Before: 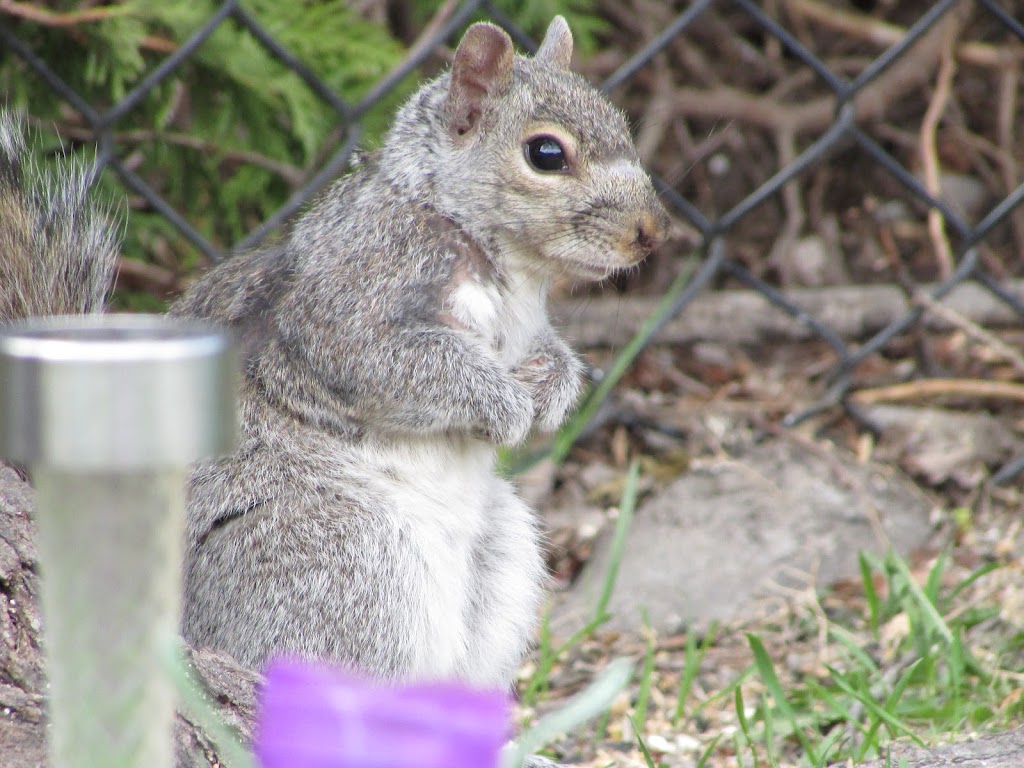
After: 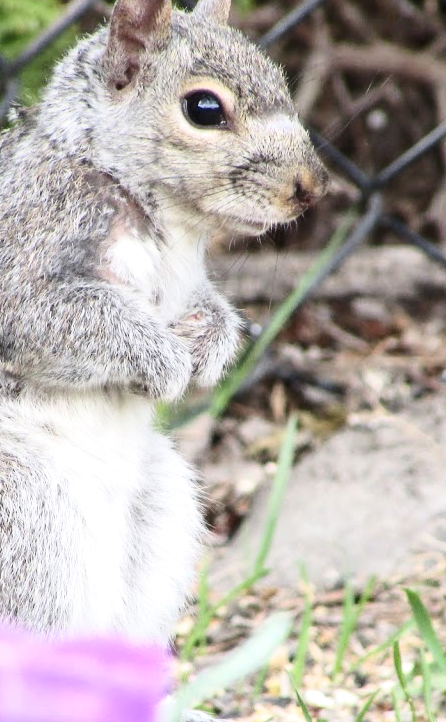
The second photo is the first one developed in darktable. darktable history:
exposure: exposure 0.153 EV, compensate exposure bias true, compensate highlight preservation false
shadows and highlights: radius 332.68, shadows 55.07, highlights -98.46, compress 94.34%, soften with gaussian
crop: left 33.463%, top 5.949%, right 22.982%
contrast brightness saturation: contrast 0.29
